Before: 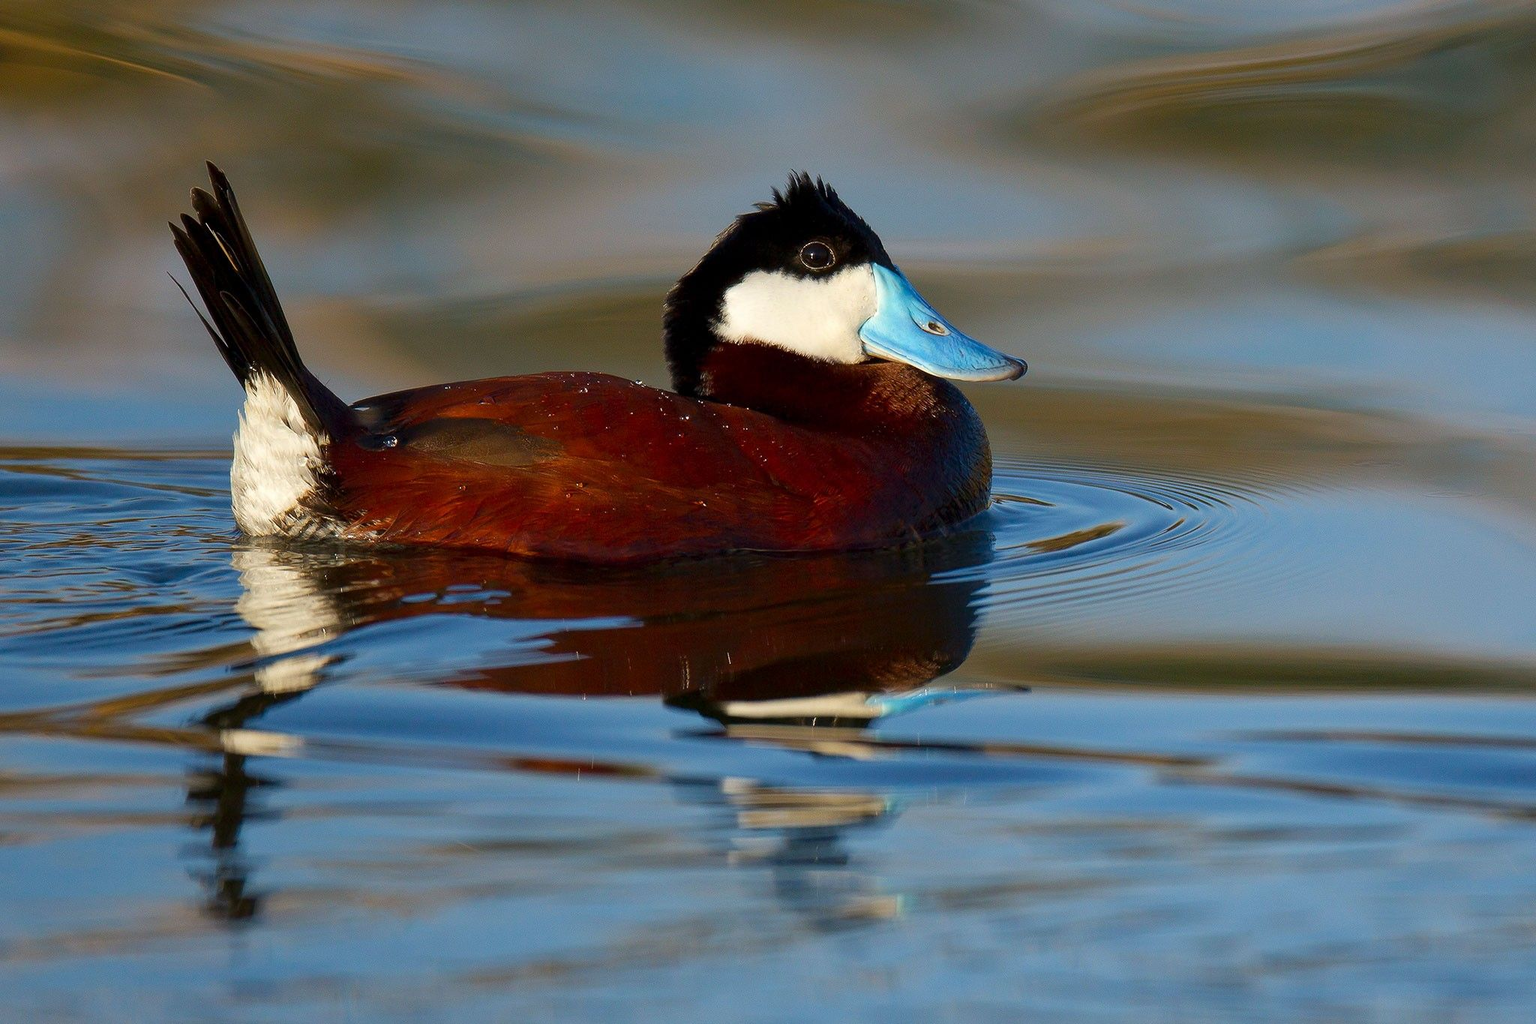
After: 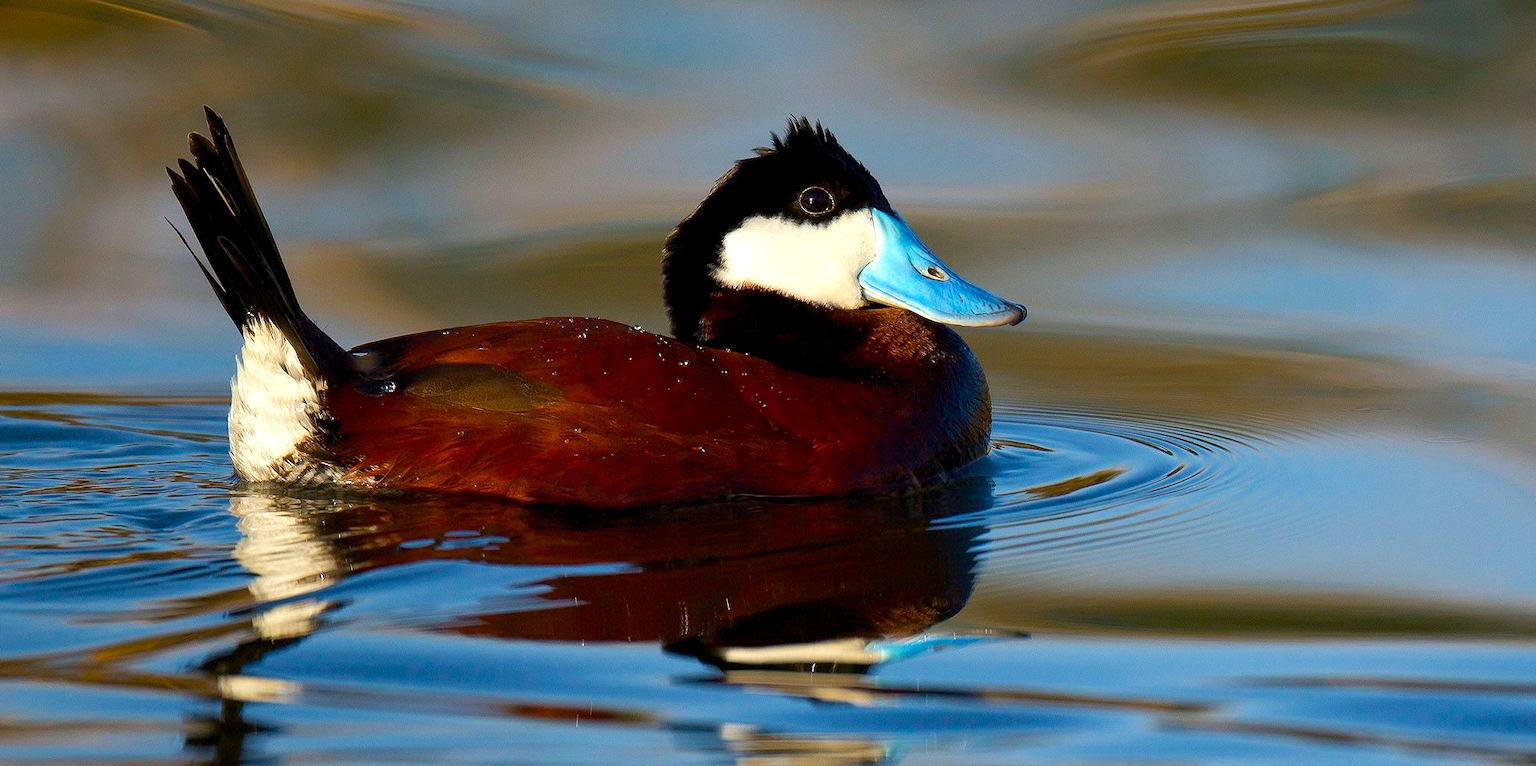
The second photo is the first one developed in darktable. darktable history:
crop: left 0.24%, top 5.465%, bottom 19.813%
color balance rgb: global offset › luminance -0.352%, linear chroma grading › global chroma 14.827%, perceptual saturation grading › global saturation 0.501%, perceptual brilliance grading › highlights 9.858%, perceptual brilliance grading › mid-tones 4.971%
